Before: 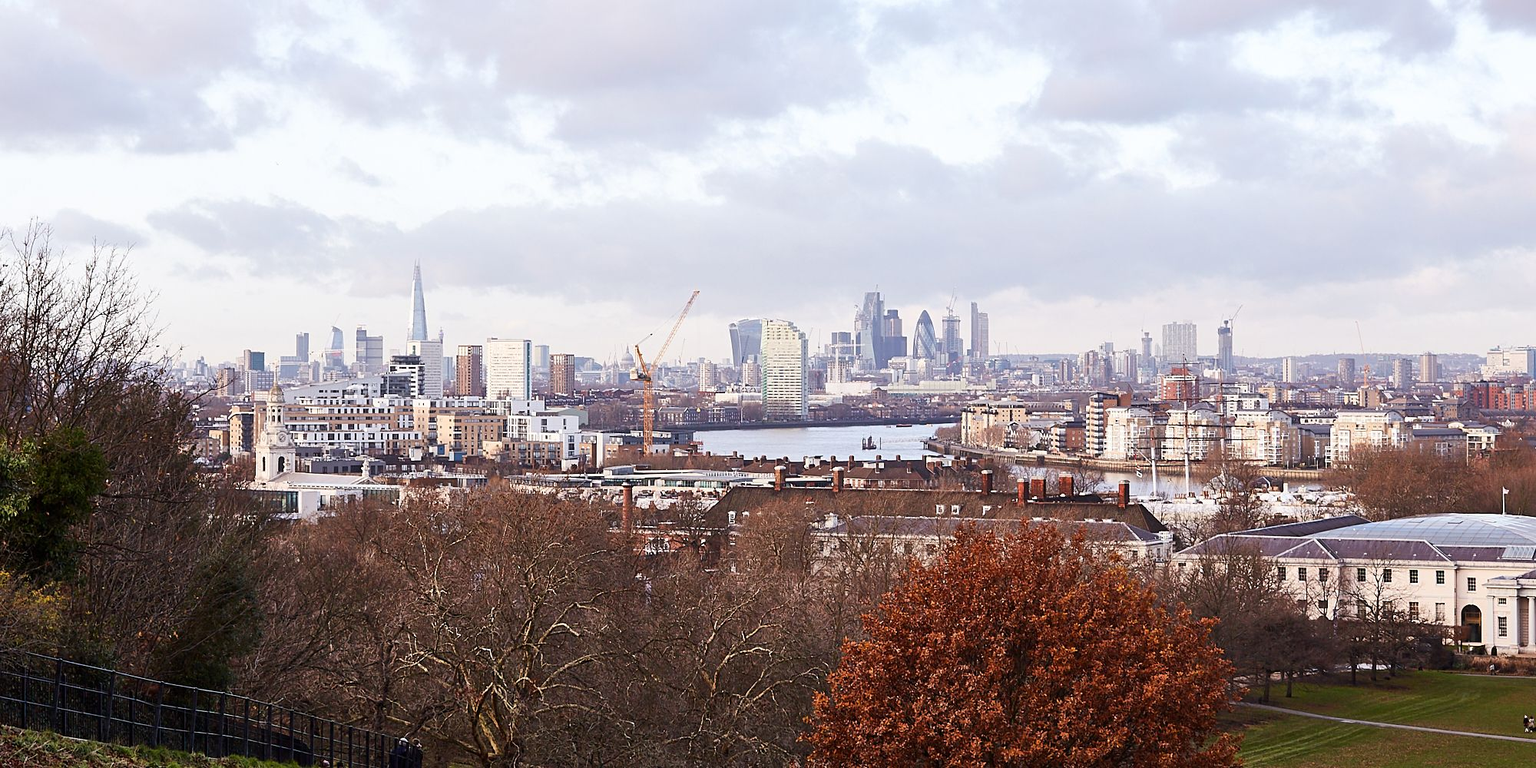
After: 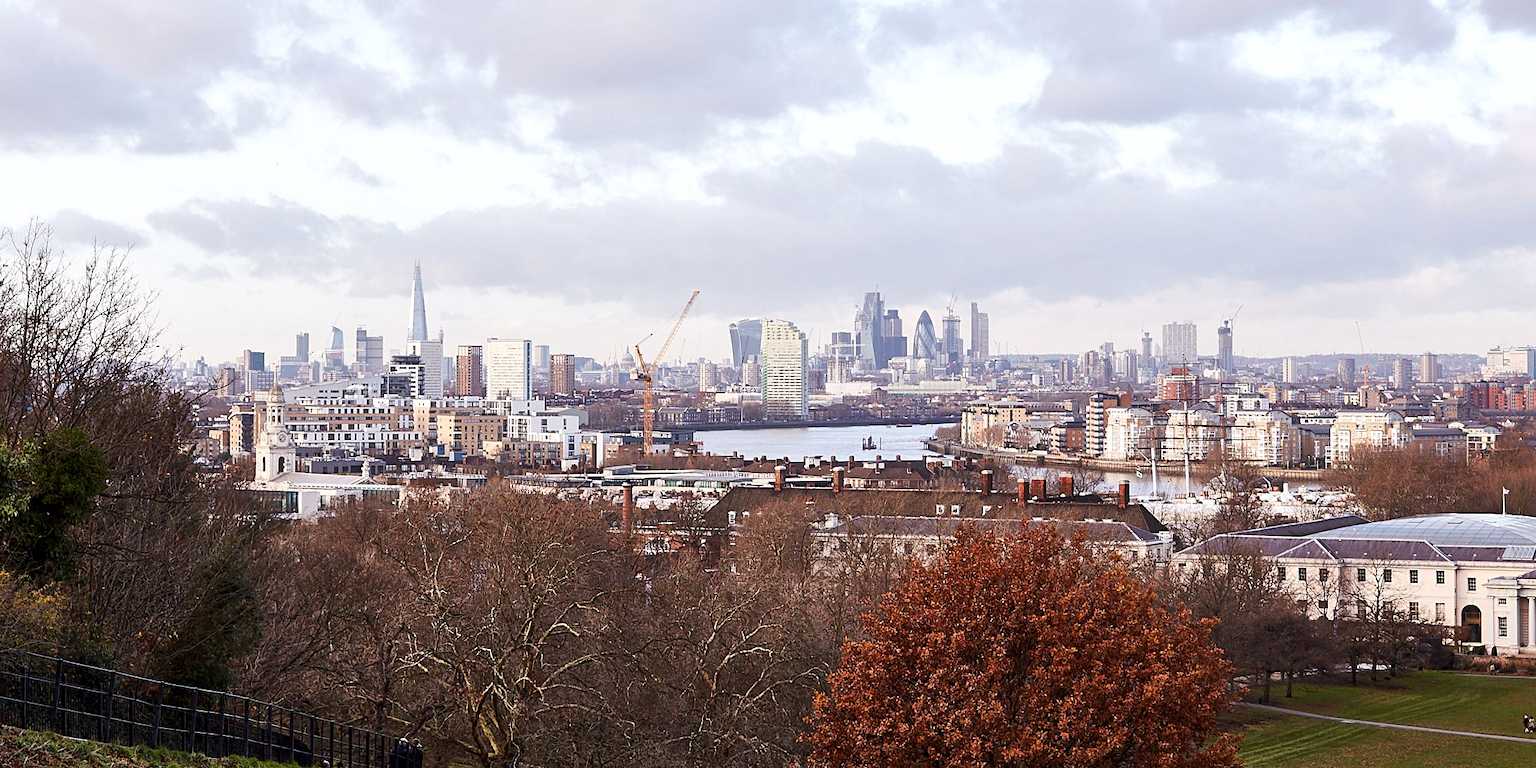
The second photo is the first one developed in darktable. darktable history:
local contrast: highlights 106%, shadows 98%, detail 120%, midtone range 0.2
